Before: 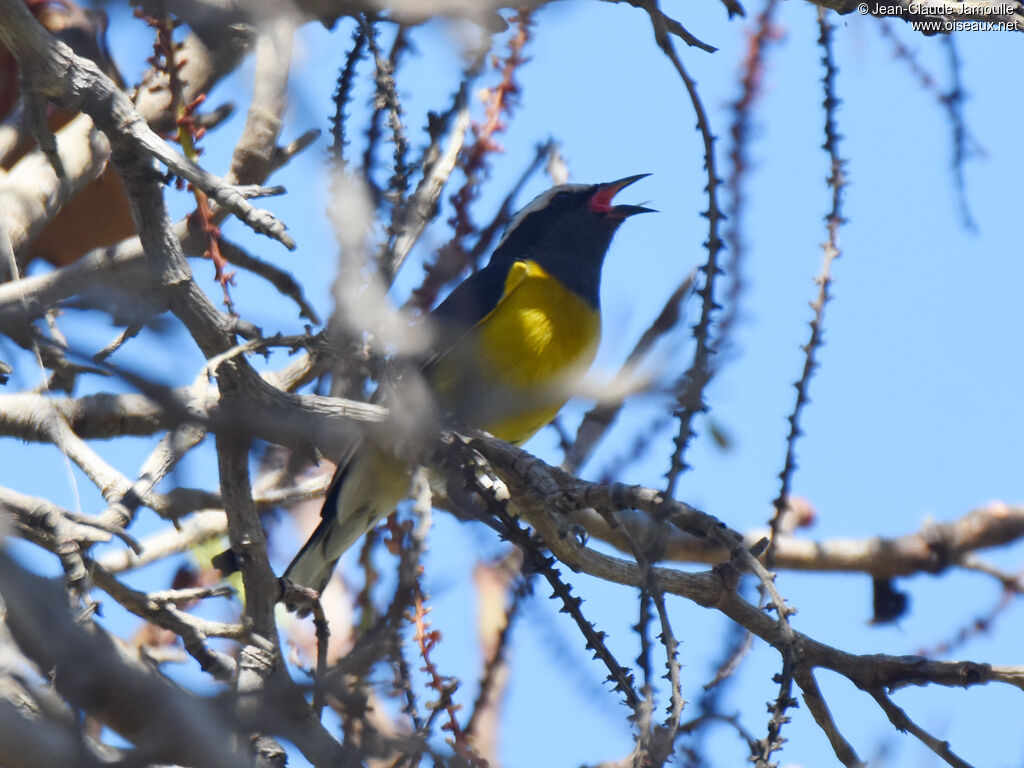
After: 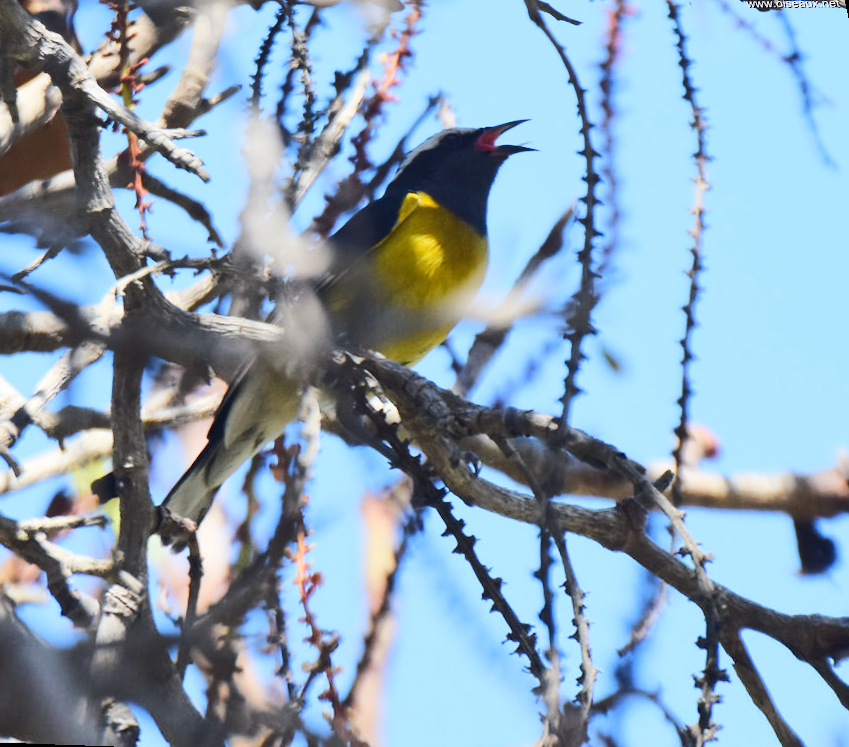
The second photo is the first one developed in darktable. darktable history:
rotate and perspective: rotation 0.72°, lens shift (vertical) -0.352, lens shift (horizontal) -0.051, crop left 0.152, crop right 0.859, crop top 0.019, crop bottom 0.964
rgb curve: curves: ch0 [(0, 0) (0.284, 0.292) (0.505, 0.644) (1, 1)]; ch1 [(0, 0) (0.284, 0.292) (0.505, 0.644) (1, 1)]; ch2 [(0, 0) (0.284, 0.292) (0.505, 0.644) (1, 1)], compensate middle gray true
